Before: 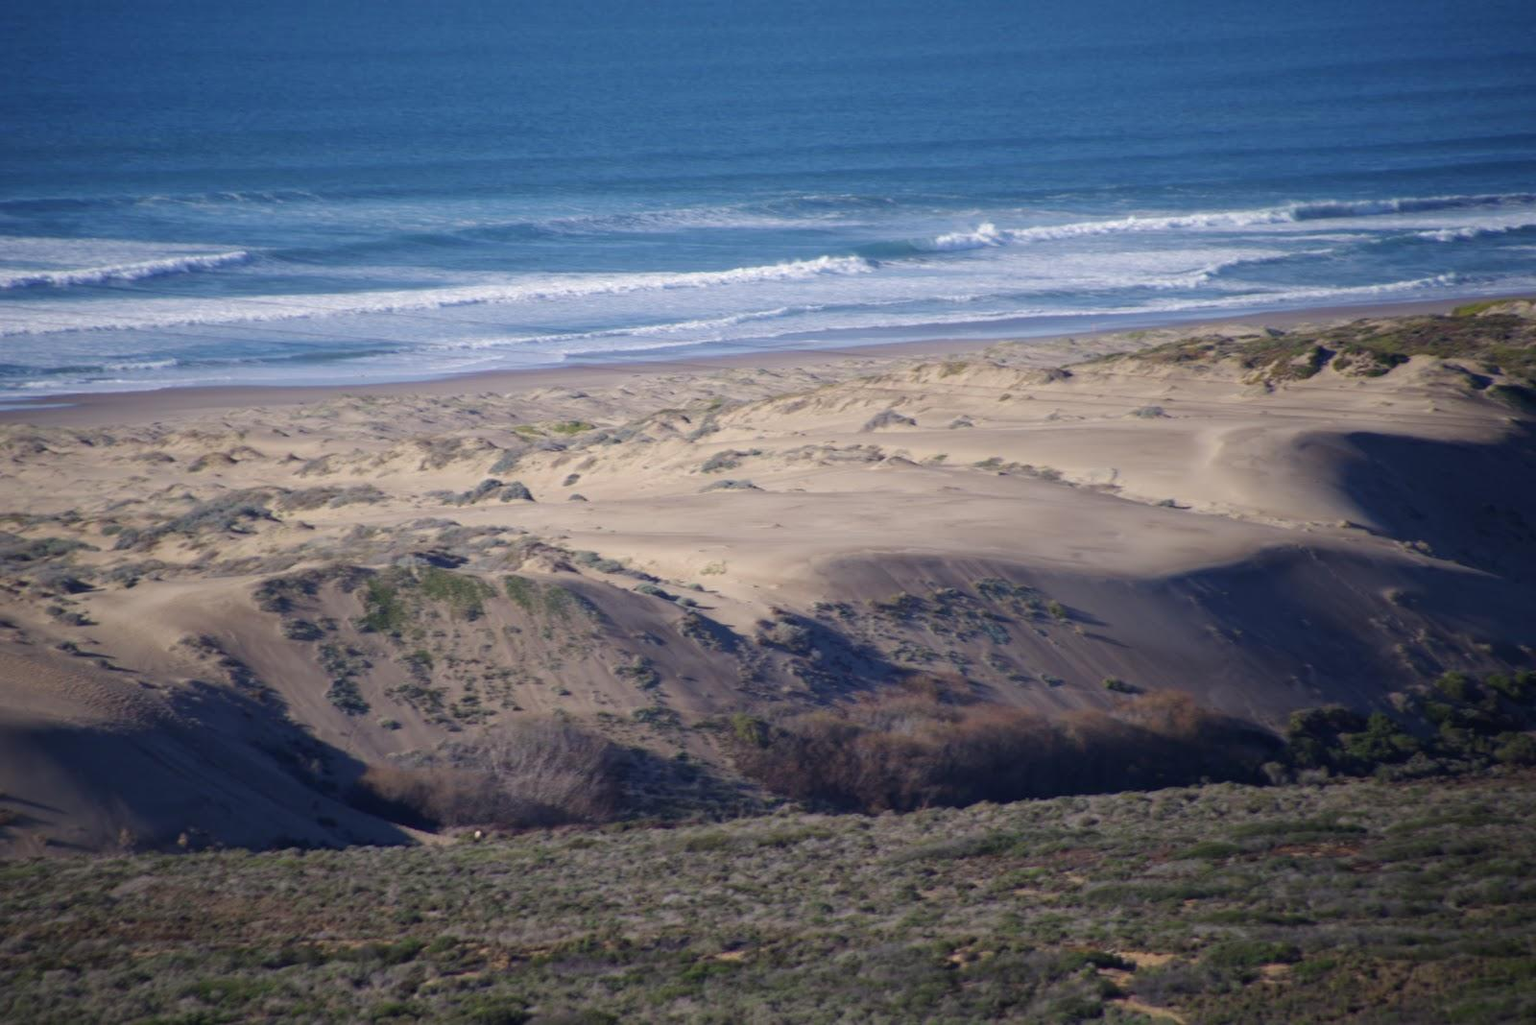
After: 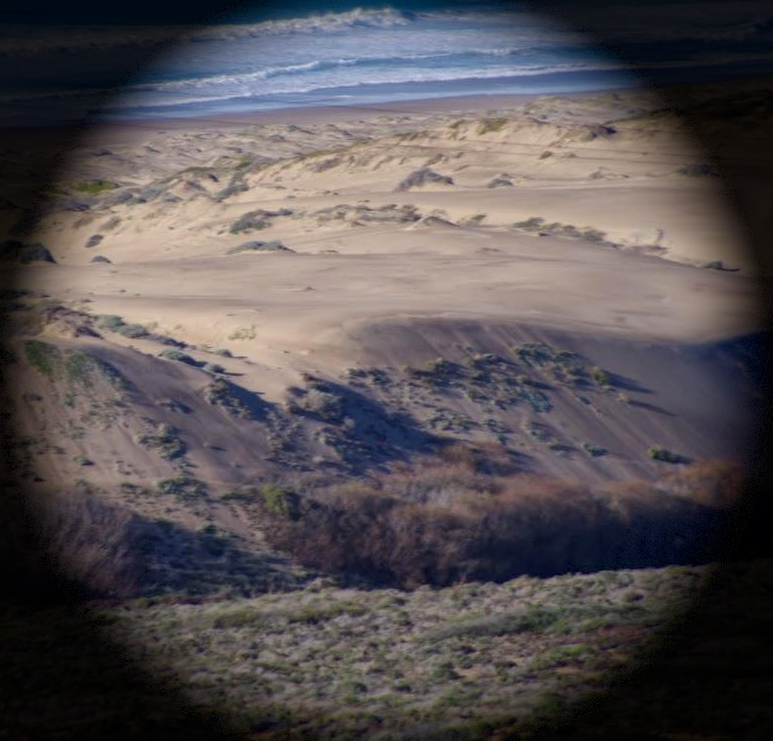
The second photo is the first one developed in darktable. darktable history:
local contrast: detail 130%
crop: left 31.361%, top 24.26%, right 20.281%, bottom 6.269%
color correction: highlights b* 0.017, saturation 1.09
vignetting: fall-off start 75.79%, fall-off radius 27.98%, brightness -0.983, saturation 0.493, width/height ratio 0.974, dithering 8-bit output
shadows and highlights: shadows 40.25, highlights -59.9
